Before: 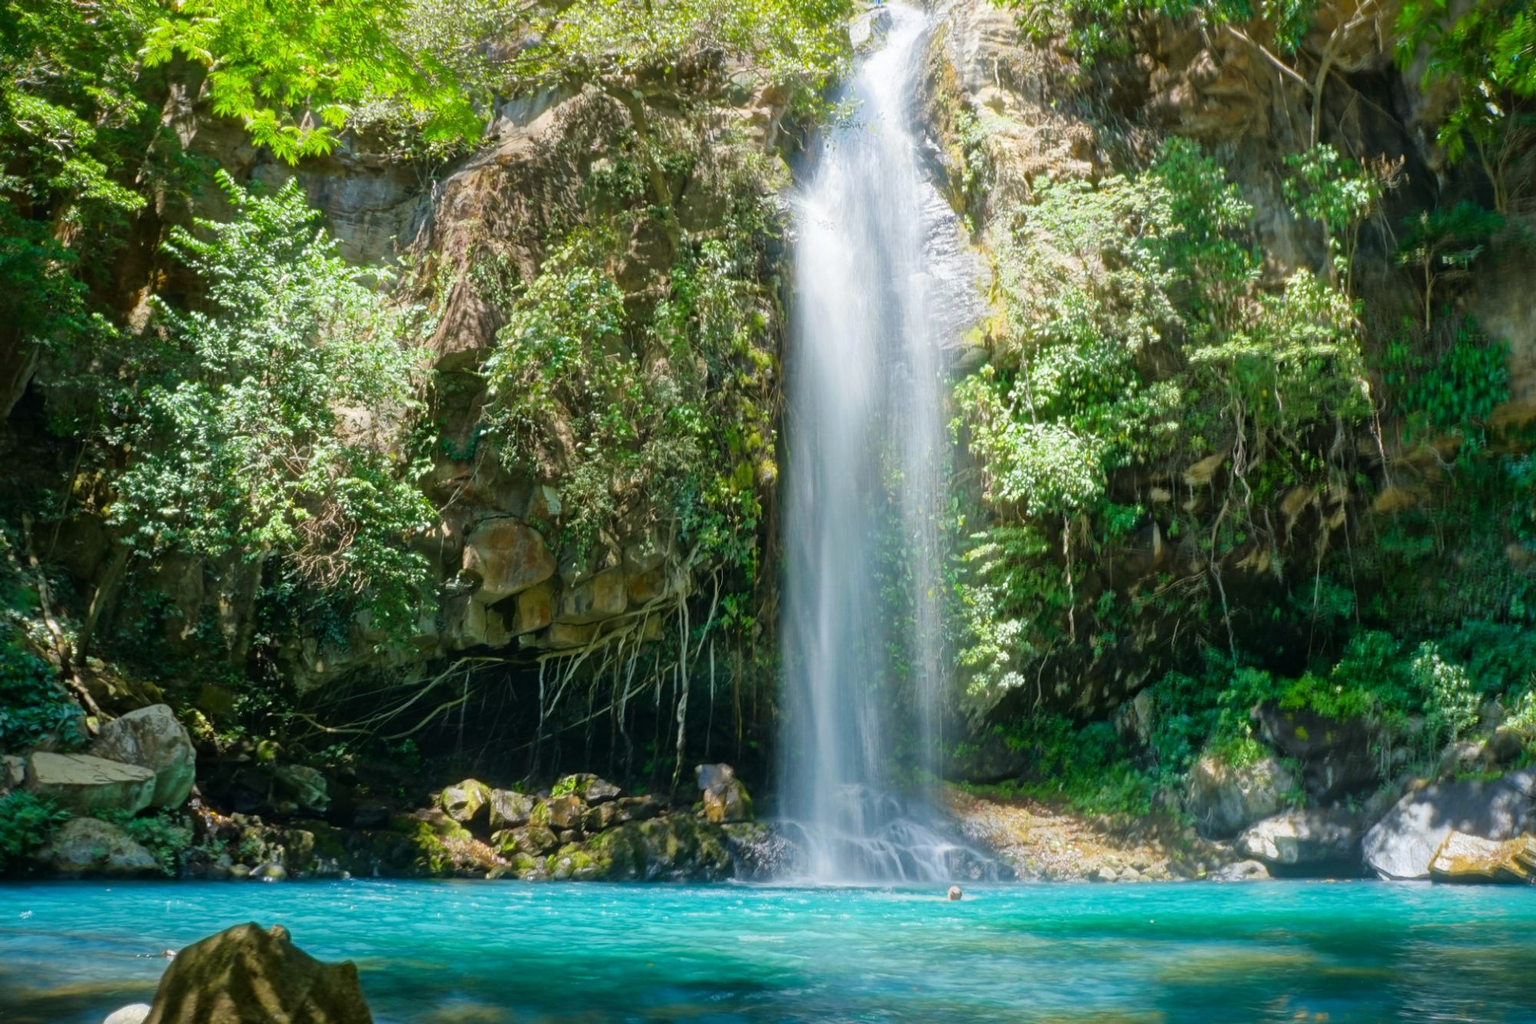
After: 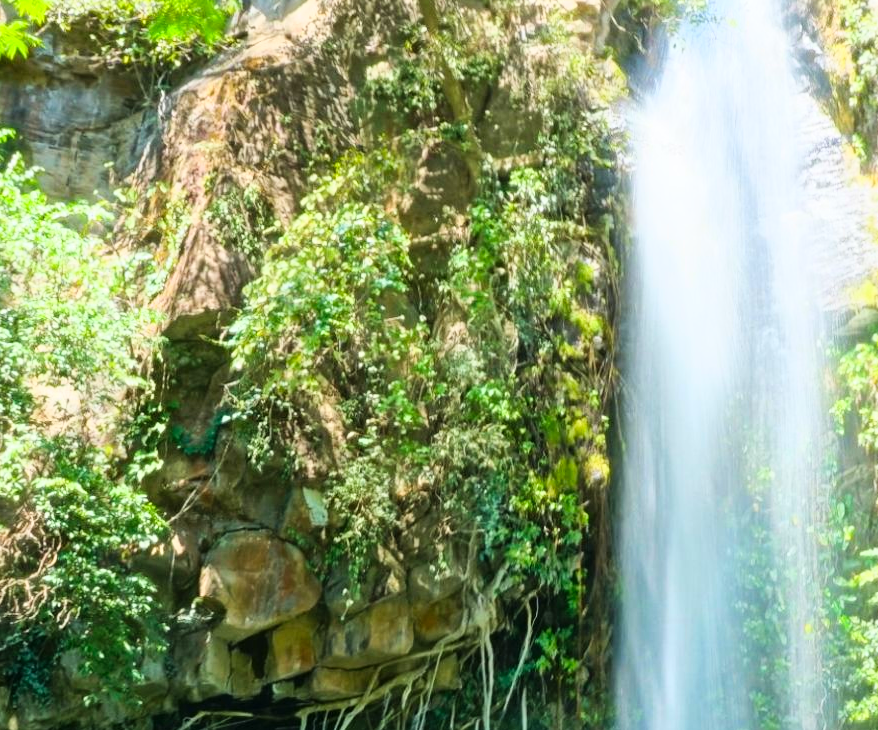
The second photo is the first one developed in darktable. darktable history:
crop: left 20.195%, top 10.843%, right 35.873%, bottom 34.36%
tone curve: curves: ch0 [(0, 0) (0.093, 0.104) (0.226, 0.291) (0.327, 0.431) (0.471, 0.648) (0.759, 0.926) (1, 1)], color space Lab, linked channels, preserve colors none
